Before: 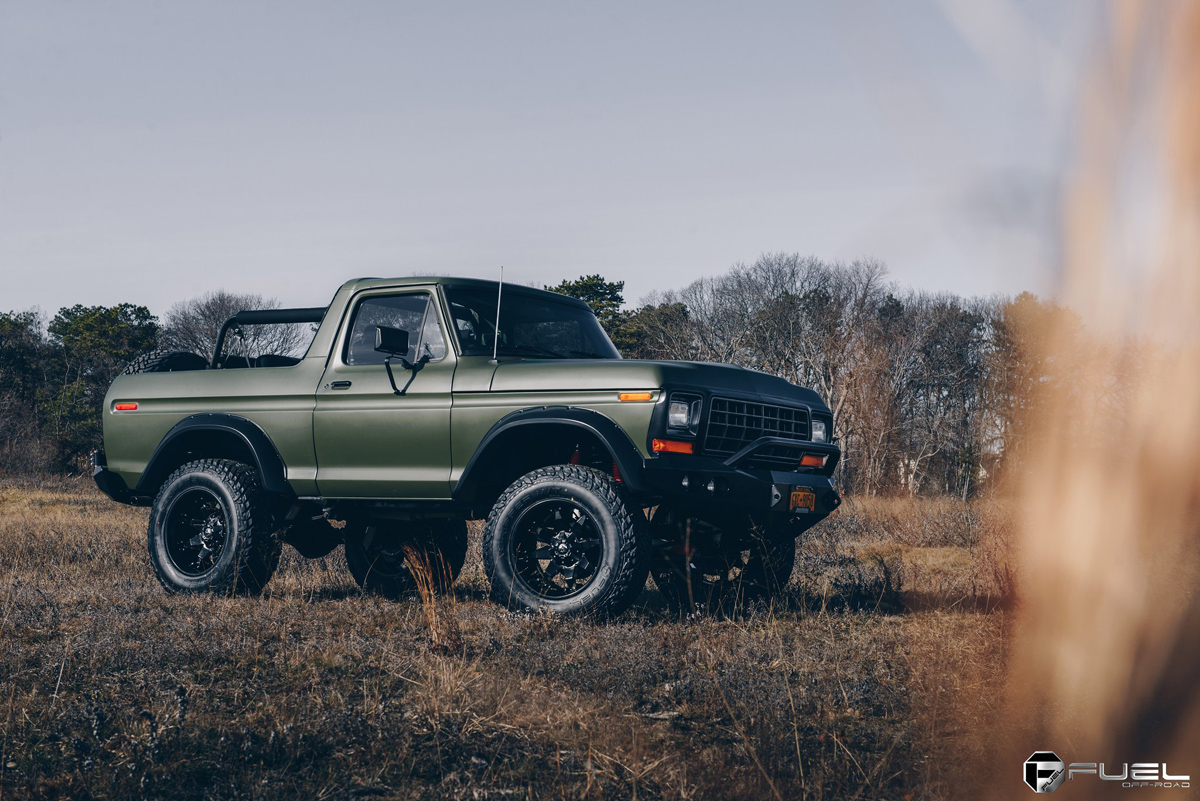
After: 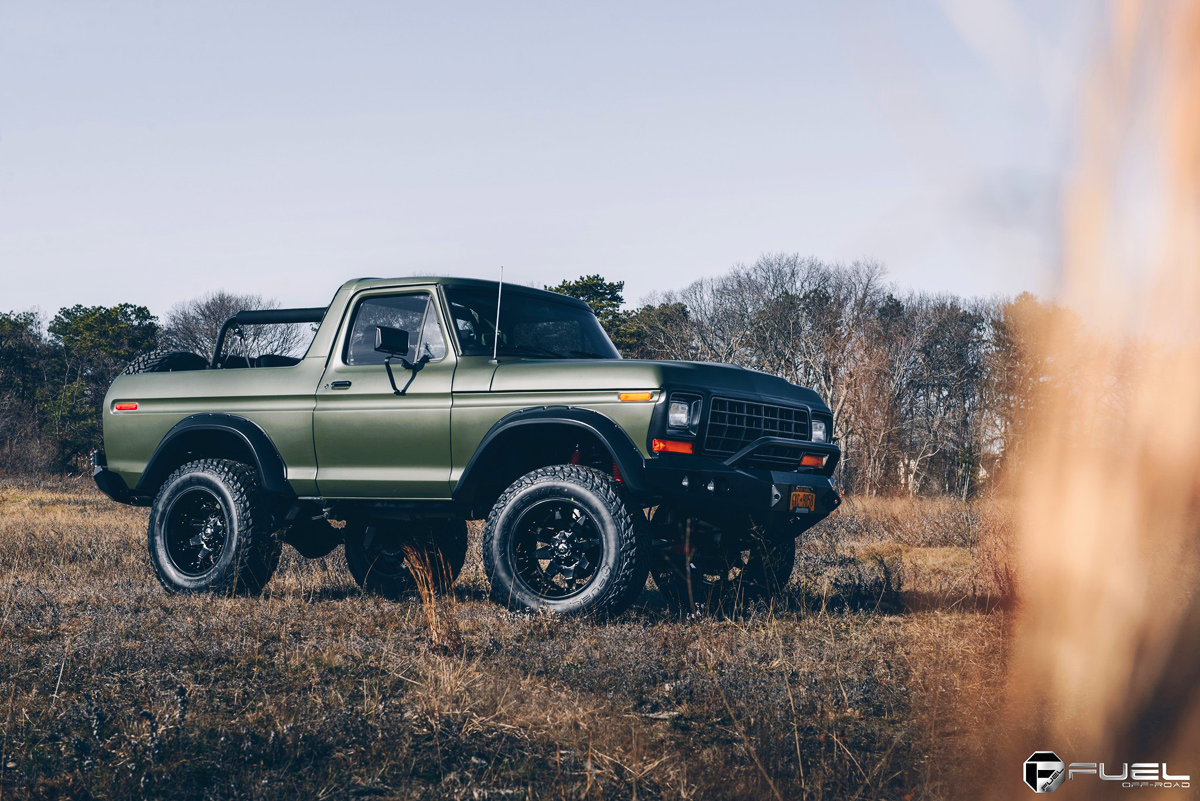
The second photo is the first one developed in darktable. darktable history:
white balance: red 1, blue 1
contrast brightness saturation: contrast 0.2, brightness 0.16, saturation 0.22
